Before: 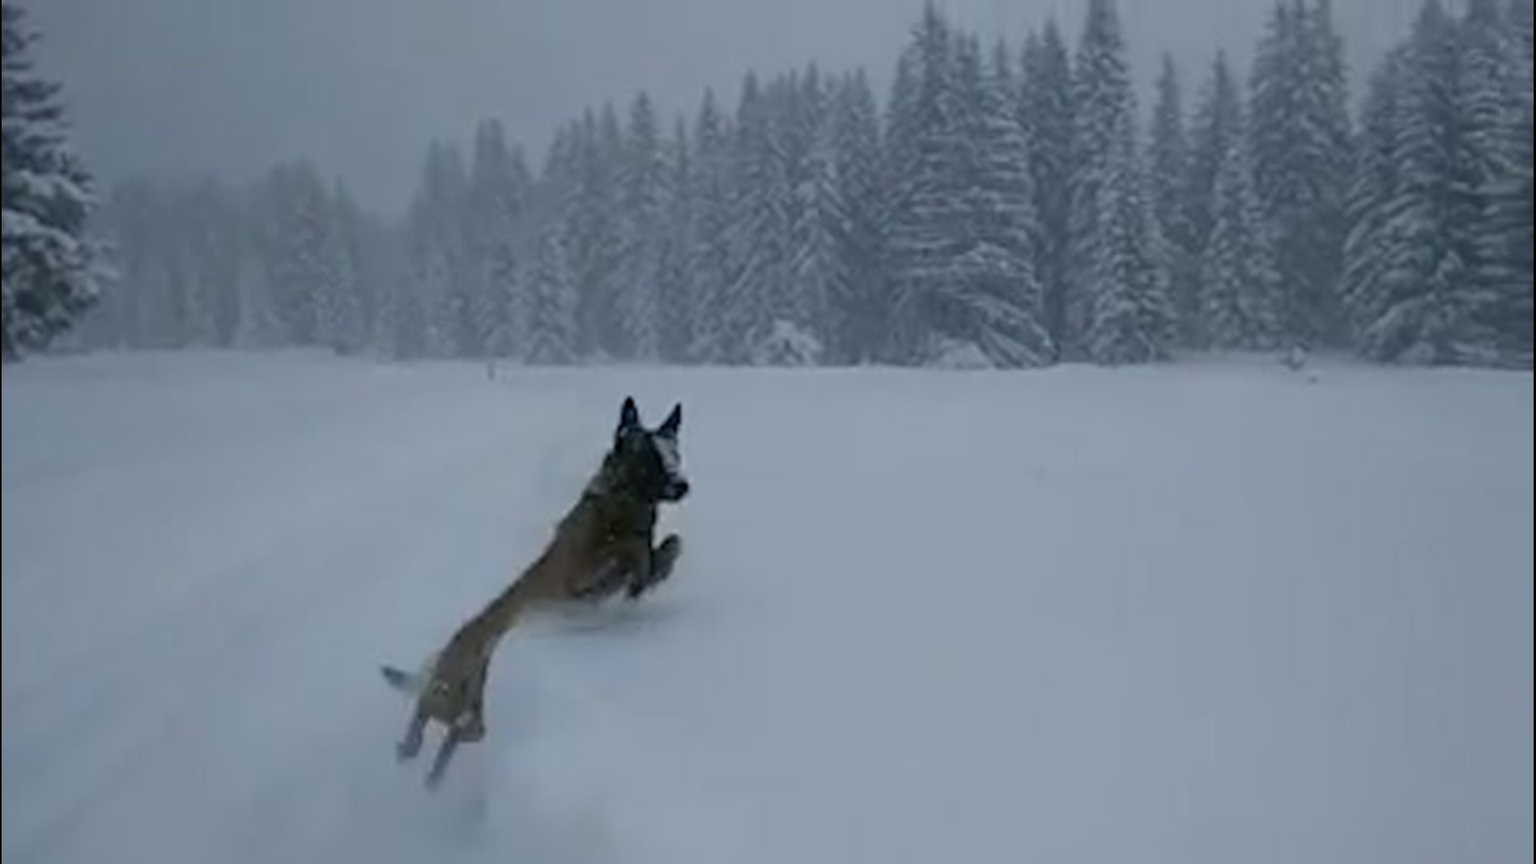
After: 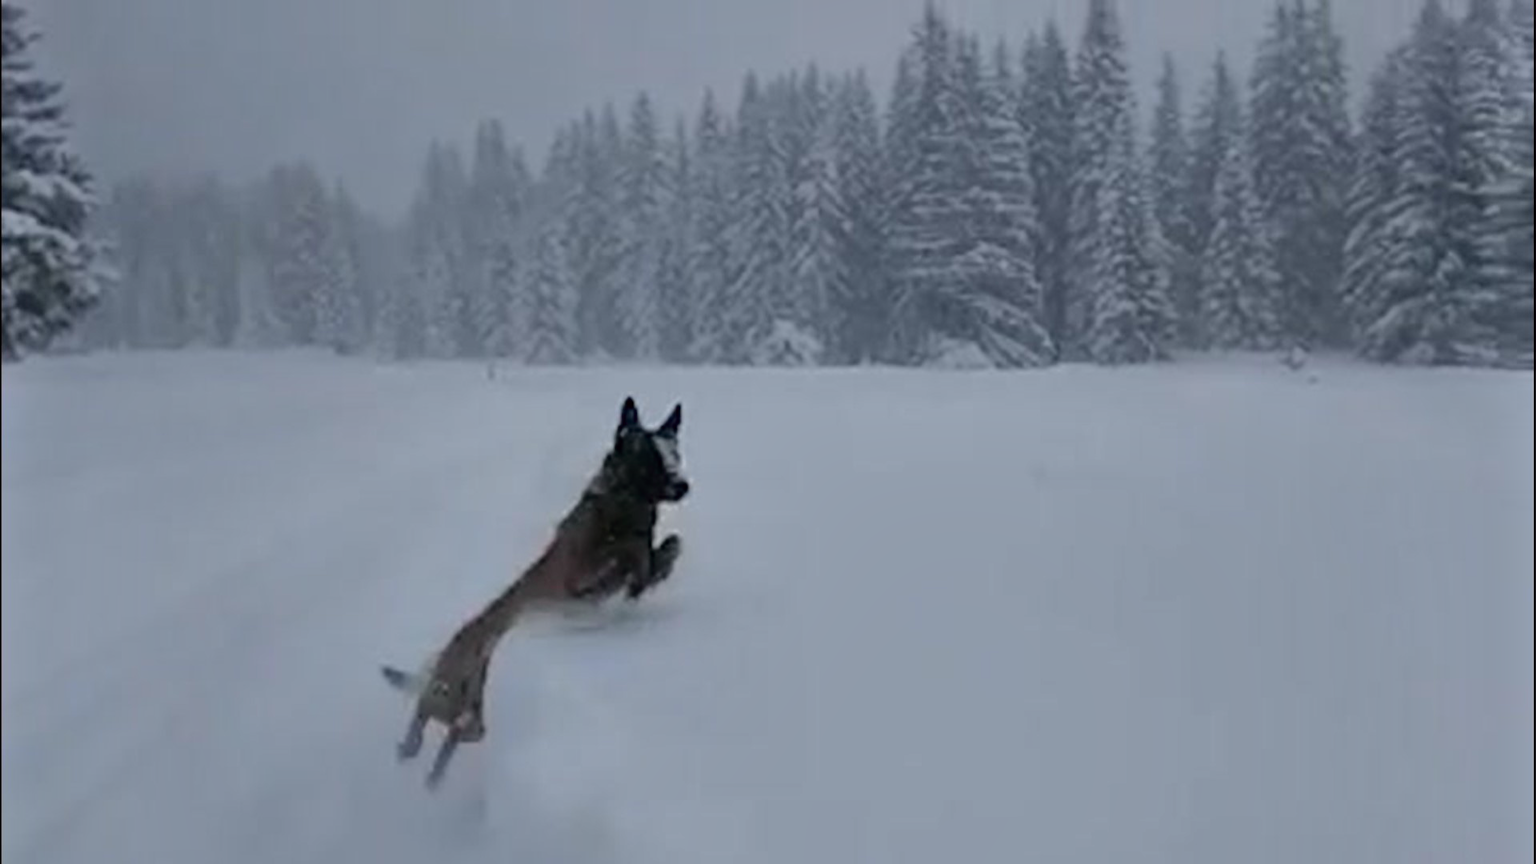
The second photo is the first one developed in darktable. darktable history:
tone curve: curves: ch0 [(0, 0) (0.105, 0.068) (0.195, 0.162) (0.283, 0.283) (0.384, 0.404) (0.485, 0.531) (0.638, 0.681) (0.795, 0.879) (1, 0.977)]; ch1 [(0, 0) (0.161, 0.092) (0.35, 0.33) (0.379, 0.401) (0.456, 0.469) (0.498, 0.506) (0.521, 0.549) (0.58, 0.624) (0.635, 0.671) (1, 1)]; ch2 [(0, 0) (0.371, 0.362) (0.437, 0.437) (0.483, 0.484) (0.53, 0.515) (0.56, 0.58) (0.622, 0.606) (1, 1)], color space Lab, independent channels, preserve colors none
shadows and highlights: shadows 43.71, white point adjustment -1.46, soften with gaussian
